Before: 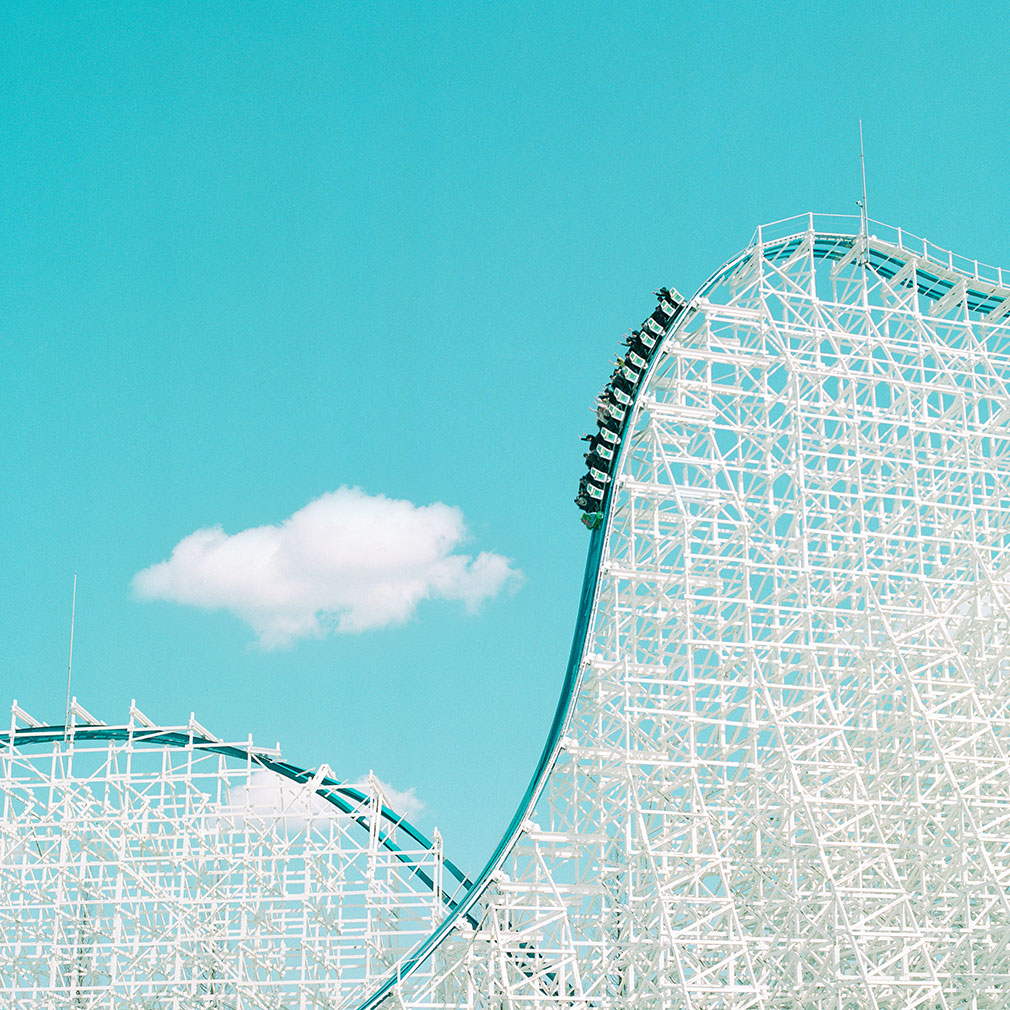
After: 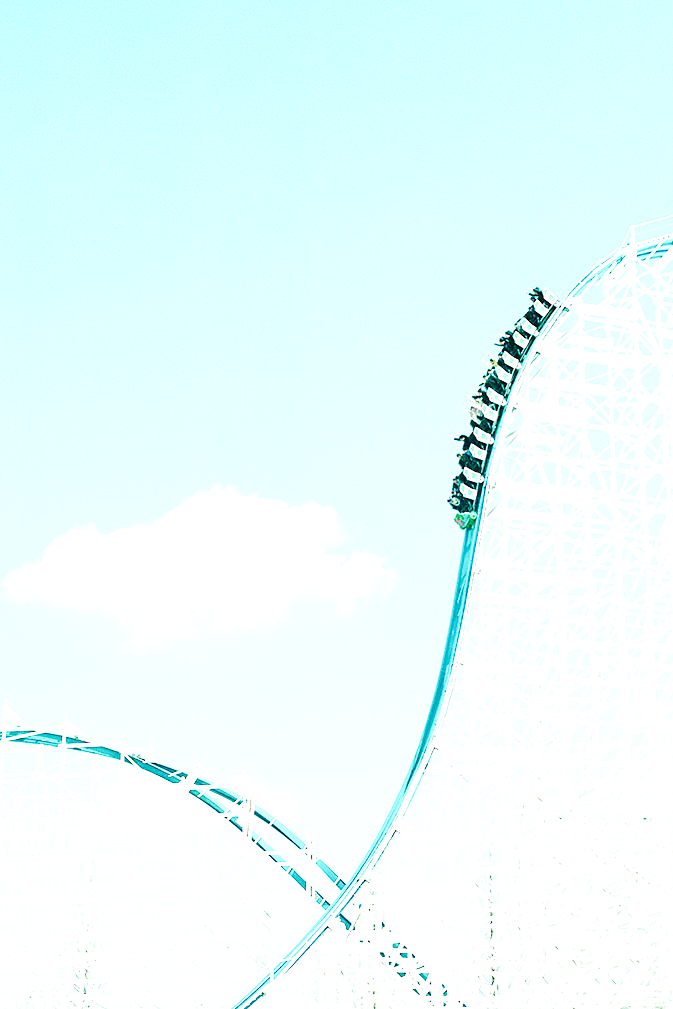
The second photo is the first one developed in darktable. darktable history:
base curve: curves: ch0 [(0, 0.003) (0.001, 0.002) (0.006, 0.004) (0.02, 0.022) (0.048, 0.086) (0.094, 0.234) (0.162, 0.431) (0.258, 0.629) (0.385, 0.8) (0.548, 0.918) (0.751, 0.988) (1, 1)], preserve colors none
crop and rotate: left 12.648%, right 20.685%
exposure: black level correction 0, exposure 0.7 EV, compensate exposure bias true, compensate highlight preservation false
